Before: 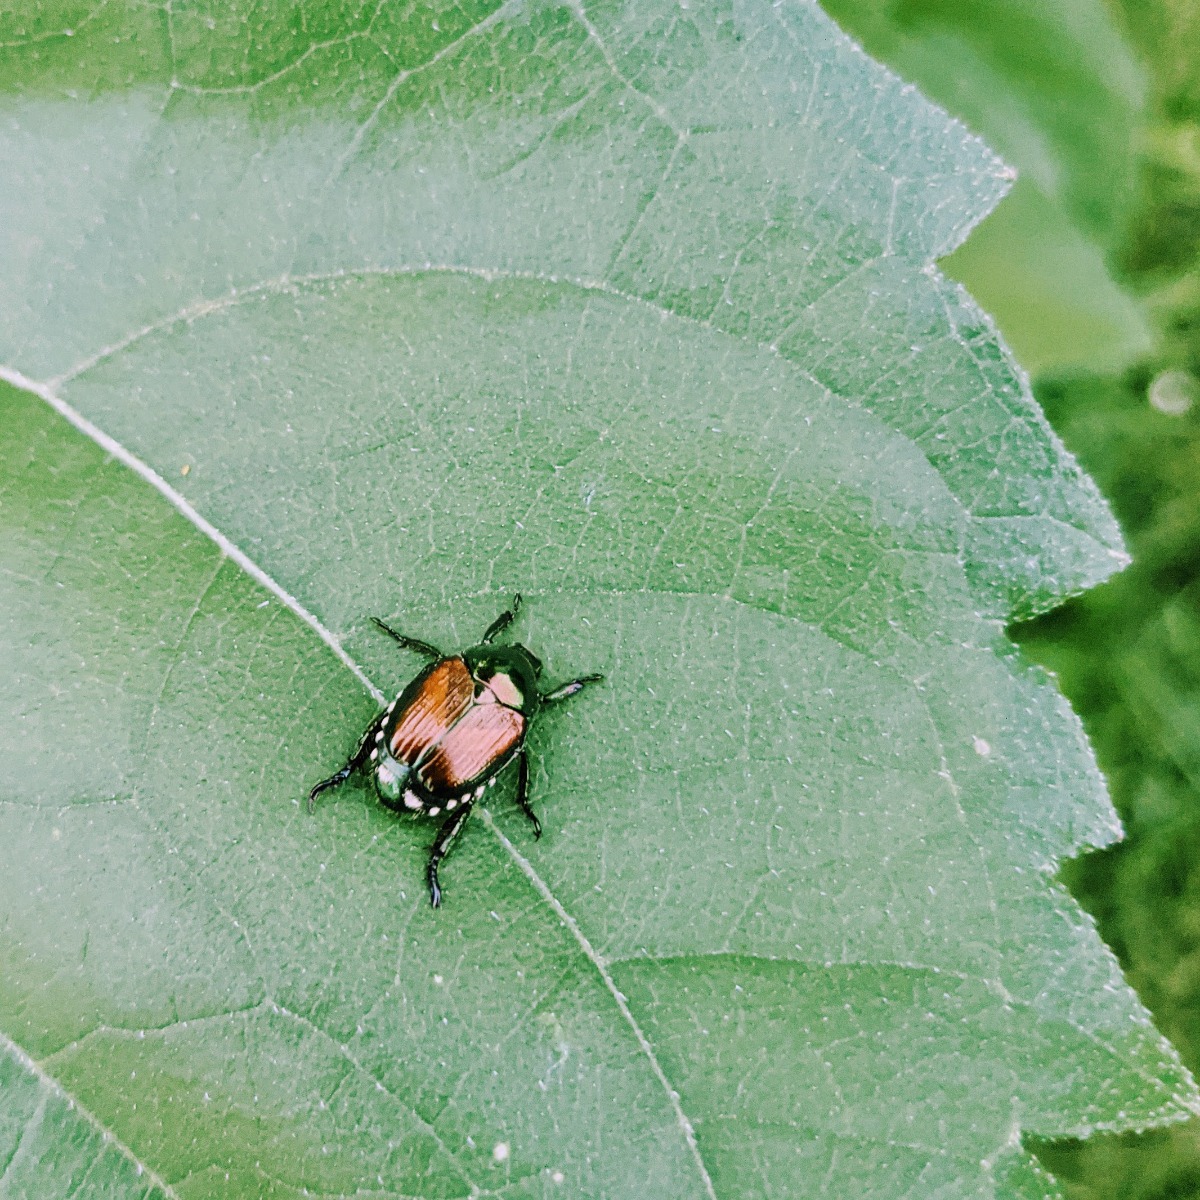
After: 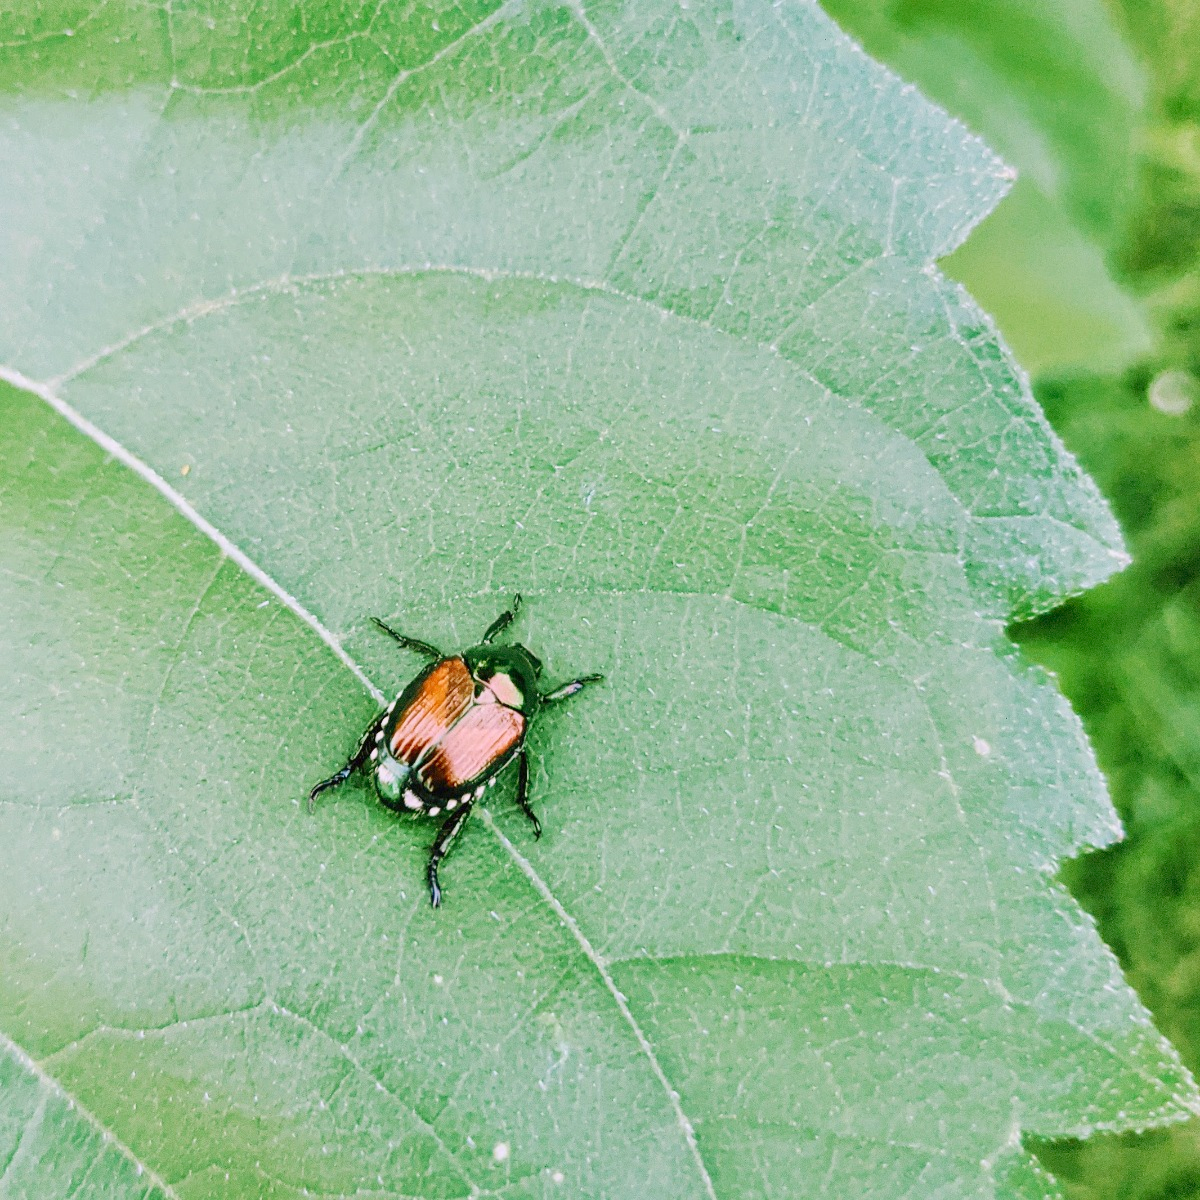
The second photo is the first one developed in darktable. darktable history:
levels: white 99.88%, levels [0, 0.445, 1]
